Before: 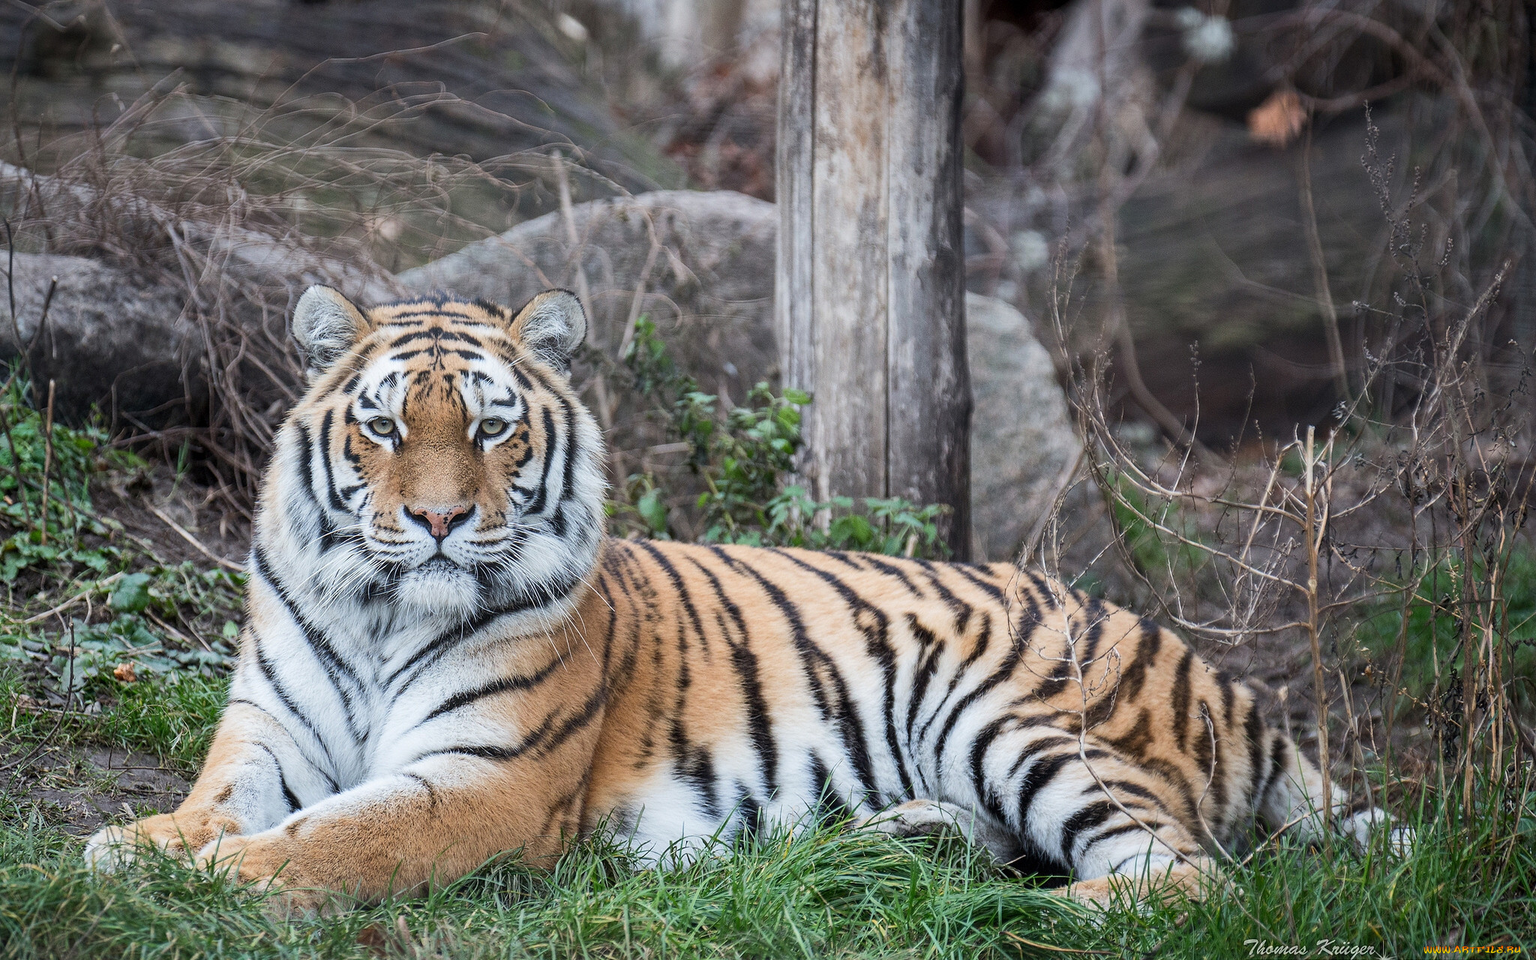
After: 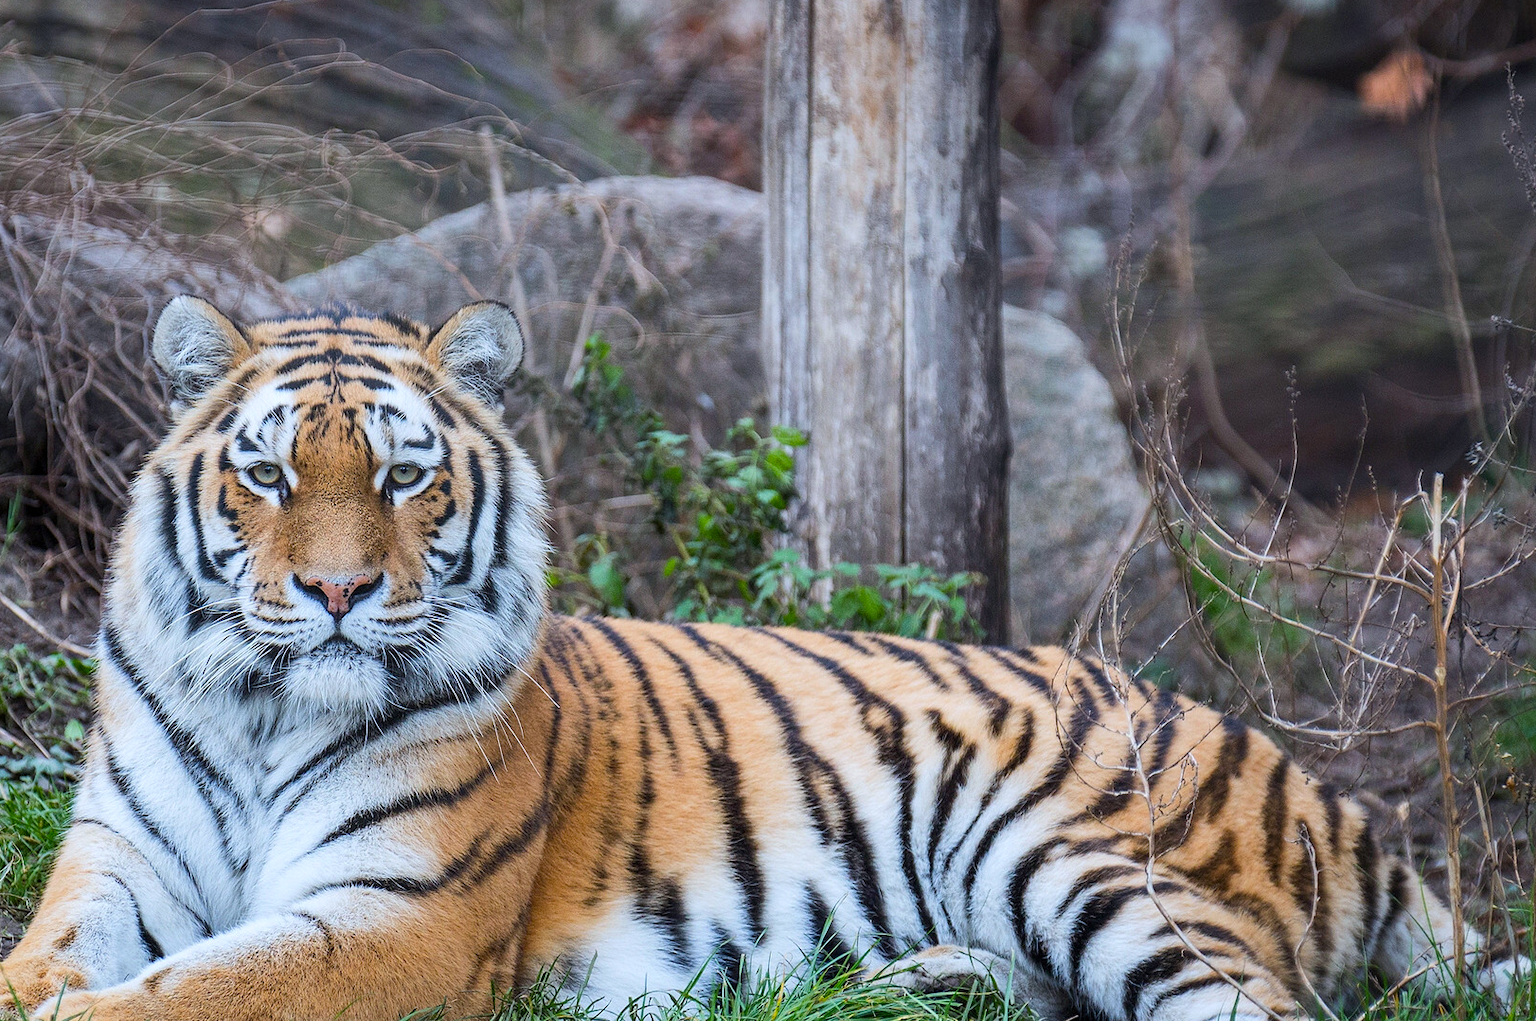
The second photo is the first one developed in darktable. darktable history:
color balance rgb: perceptual saturation grading › global saturation 30%, global vibrance 20%
crop: left 11.225%, top 5.381%, right 9.565%, bottom 10.314%
white balance: red 0.98, blue 1.034
color correction: highlights a* -0.182, highlights b* -0.124
